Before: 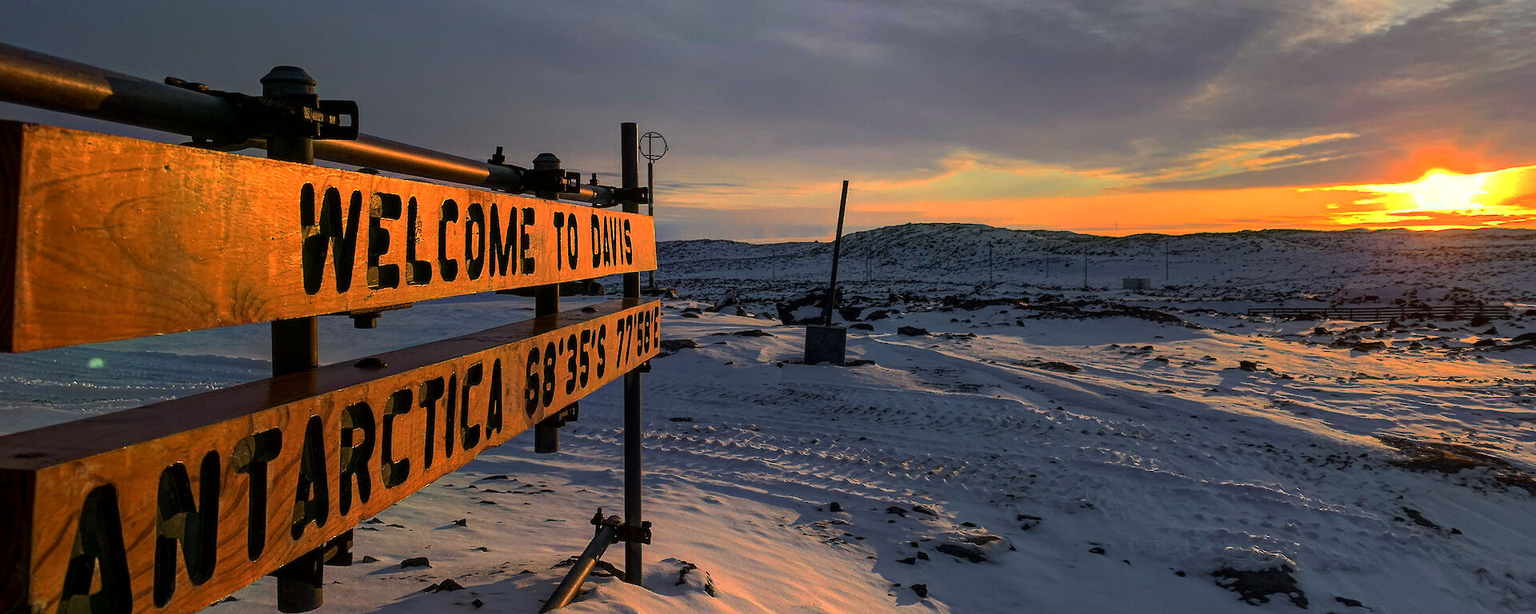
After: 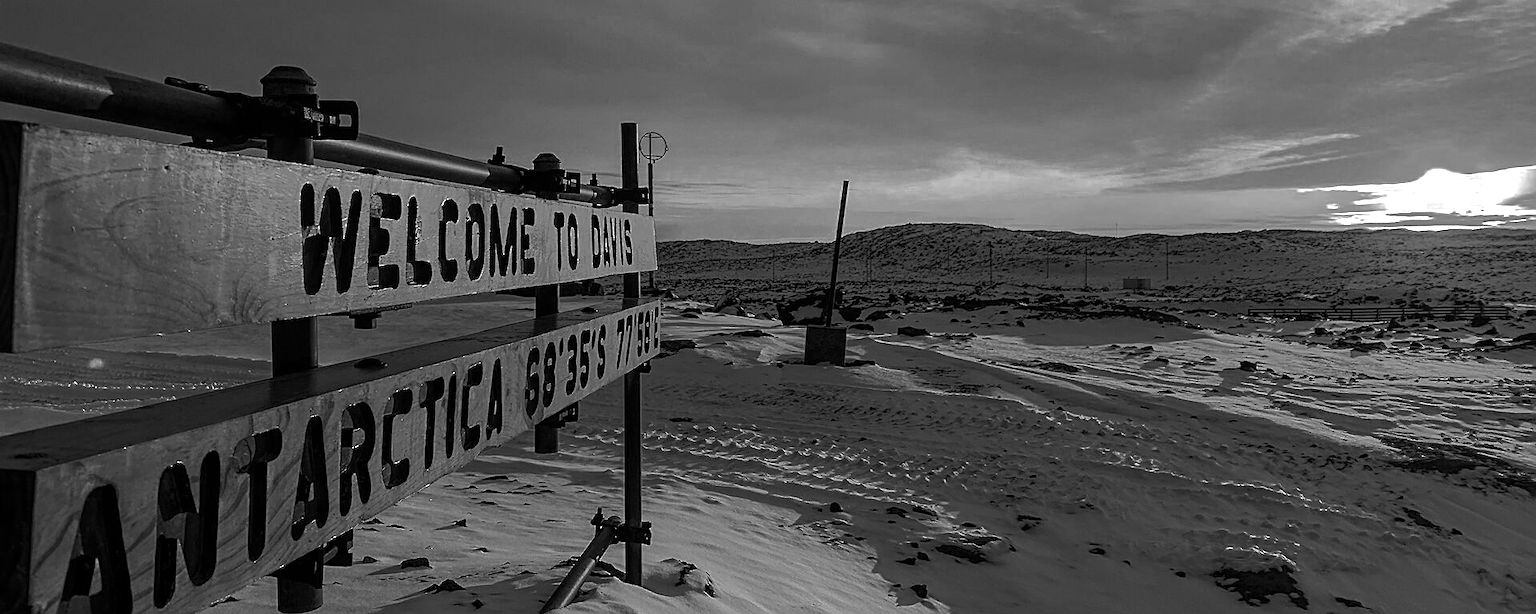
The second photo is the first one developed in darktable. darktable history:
color zones: curves: ch0 [(0.002, 0.593) (0.143, 0.417) (0.285, 0.541) (0.455, 0.289) (0.608, 0.327) (0.727, 0.283) (0.869, 0.571) (1, 0.603)]; ch1 [(0, 0) (0.143, 0) (0.286, 0) (0.429, 0) (0.571, 0) (0.714, 0) (0.857, 0)]
tone equalizer: mask exposure compensation -0.515 EV
sharpen: on, module defaults
